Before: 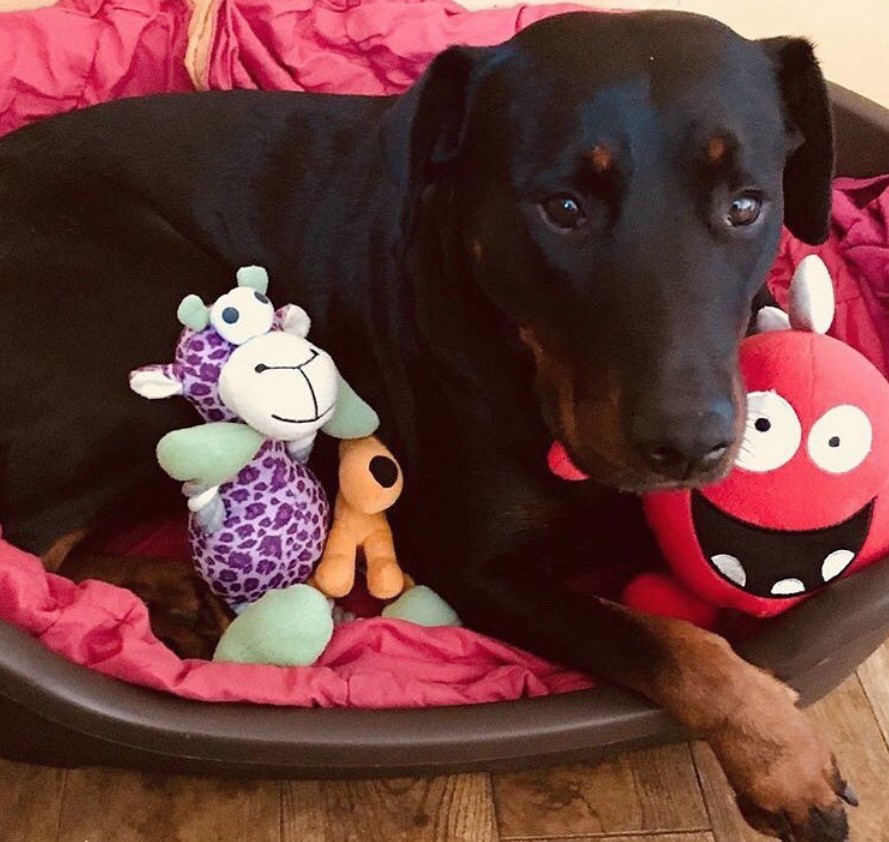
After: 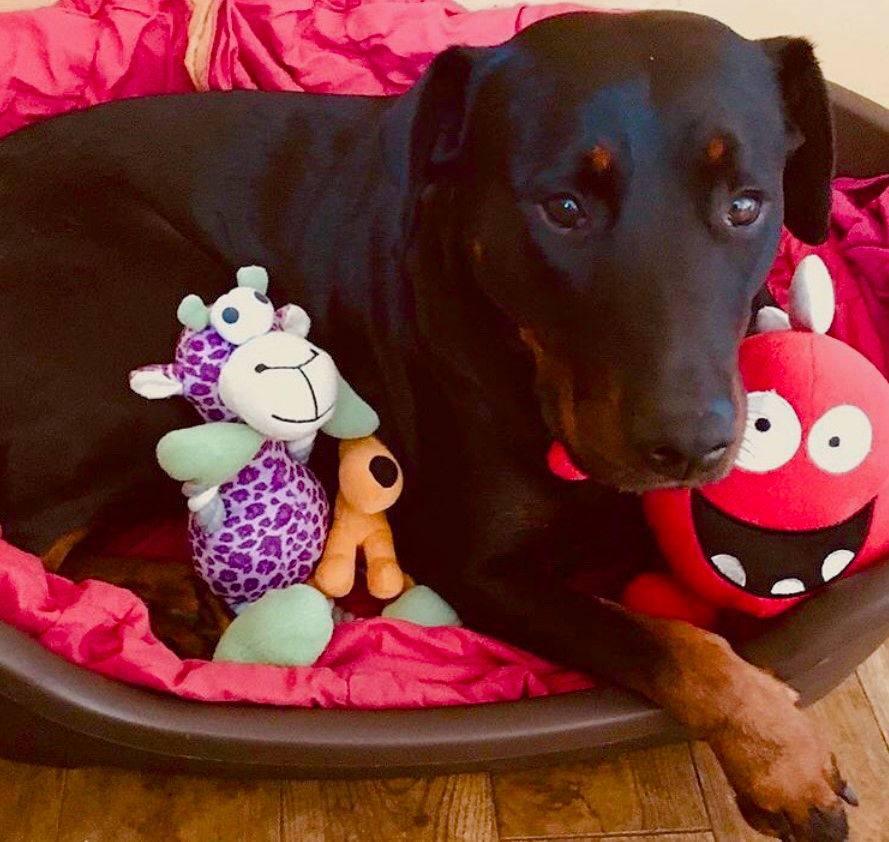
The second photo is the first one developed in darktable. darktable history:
color balance rgb: perceptual saturation grading › global saturation 20%, perceptual saturation grading › highlights -25.758%, perceptual saturation grading › shadows 49.349%, contrast -9.537%
